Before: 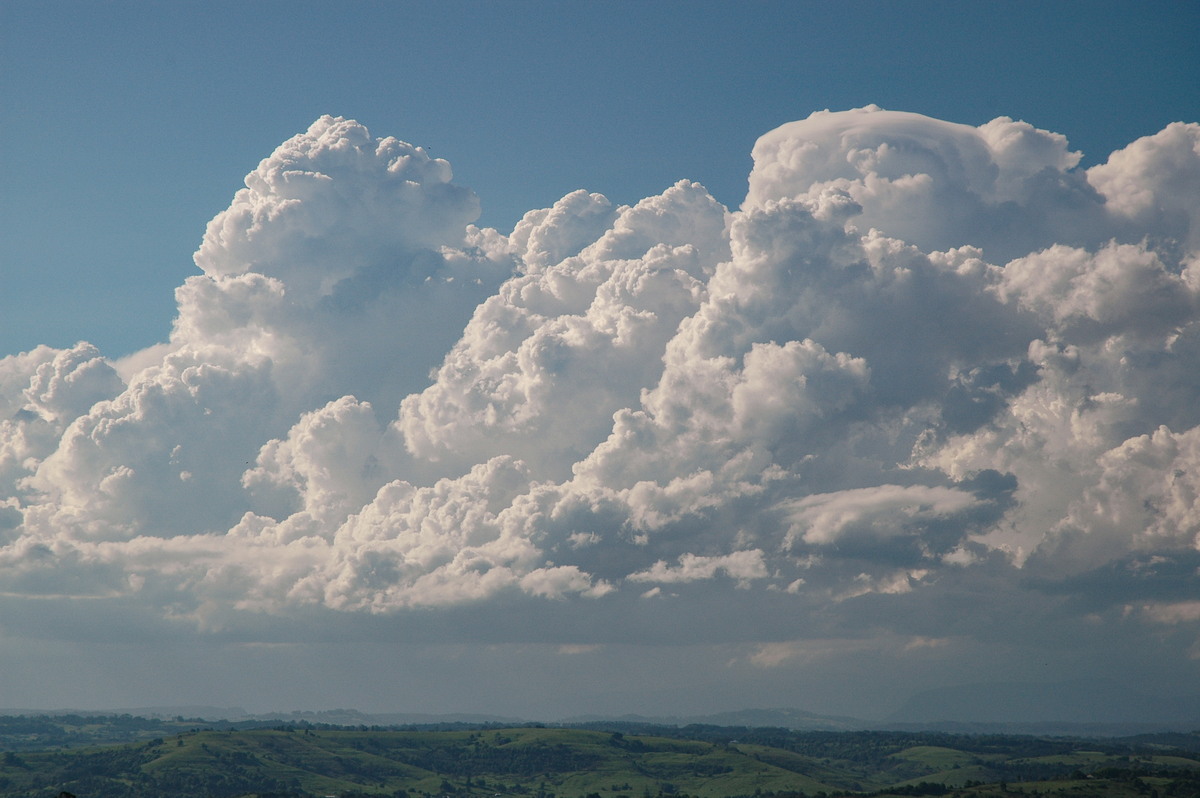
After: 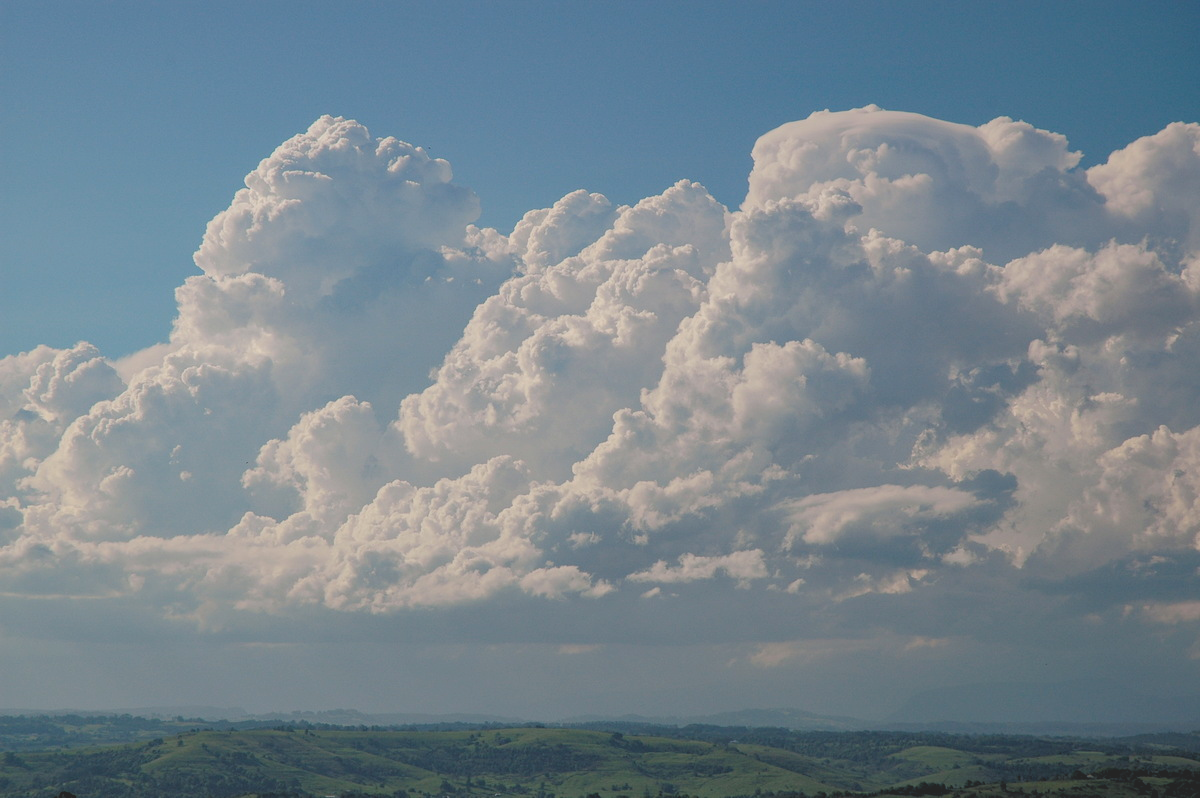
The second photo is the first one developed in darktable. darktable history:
contrast brightness saturation: contrast -0.28
rgb levels: levels [[0.01, 0.419, 0.839], [0, 0.5, 1], [0, 0.5, 1]]
